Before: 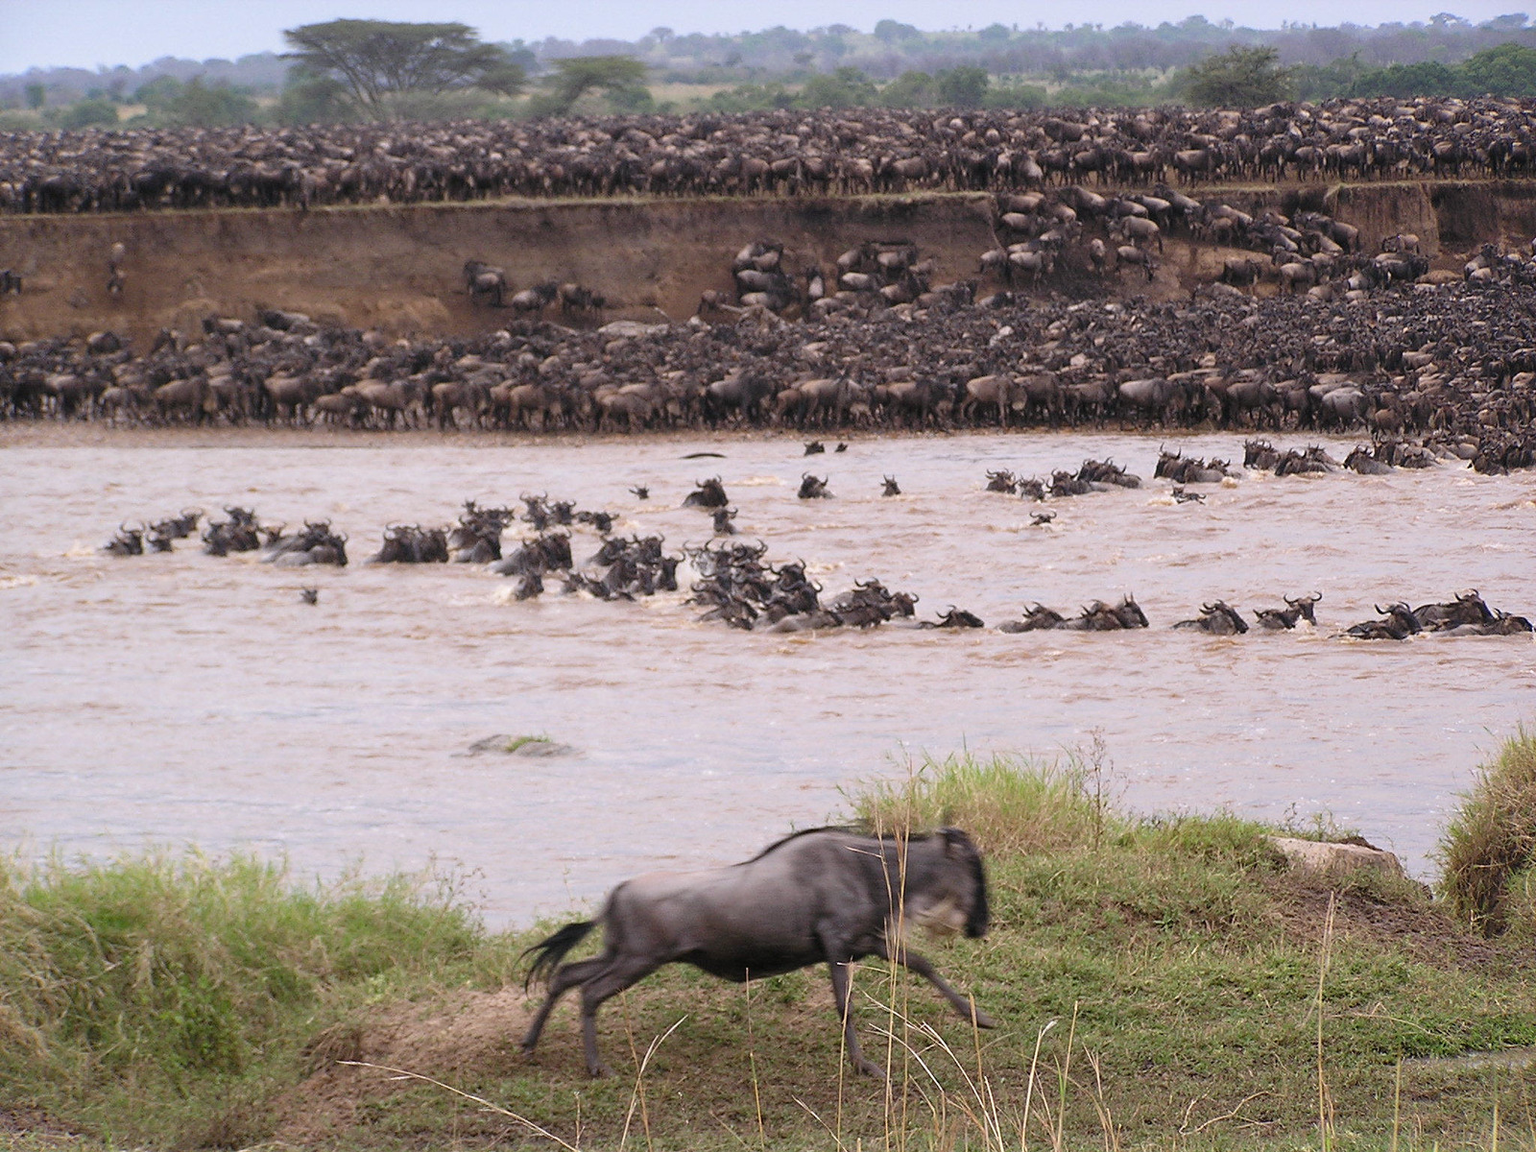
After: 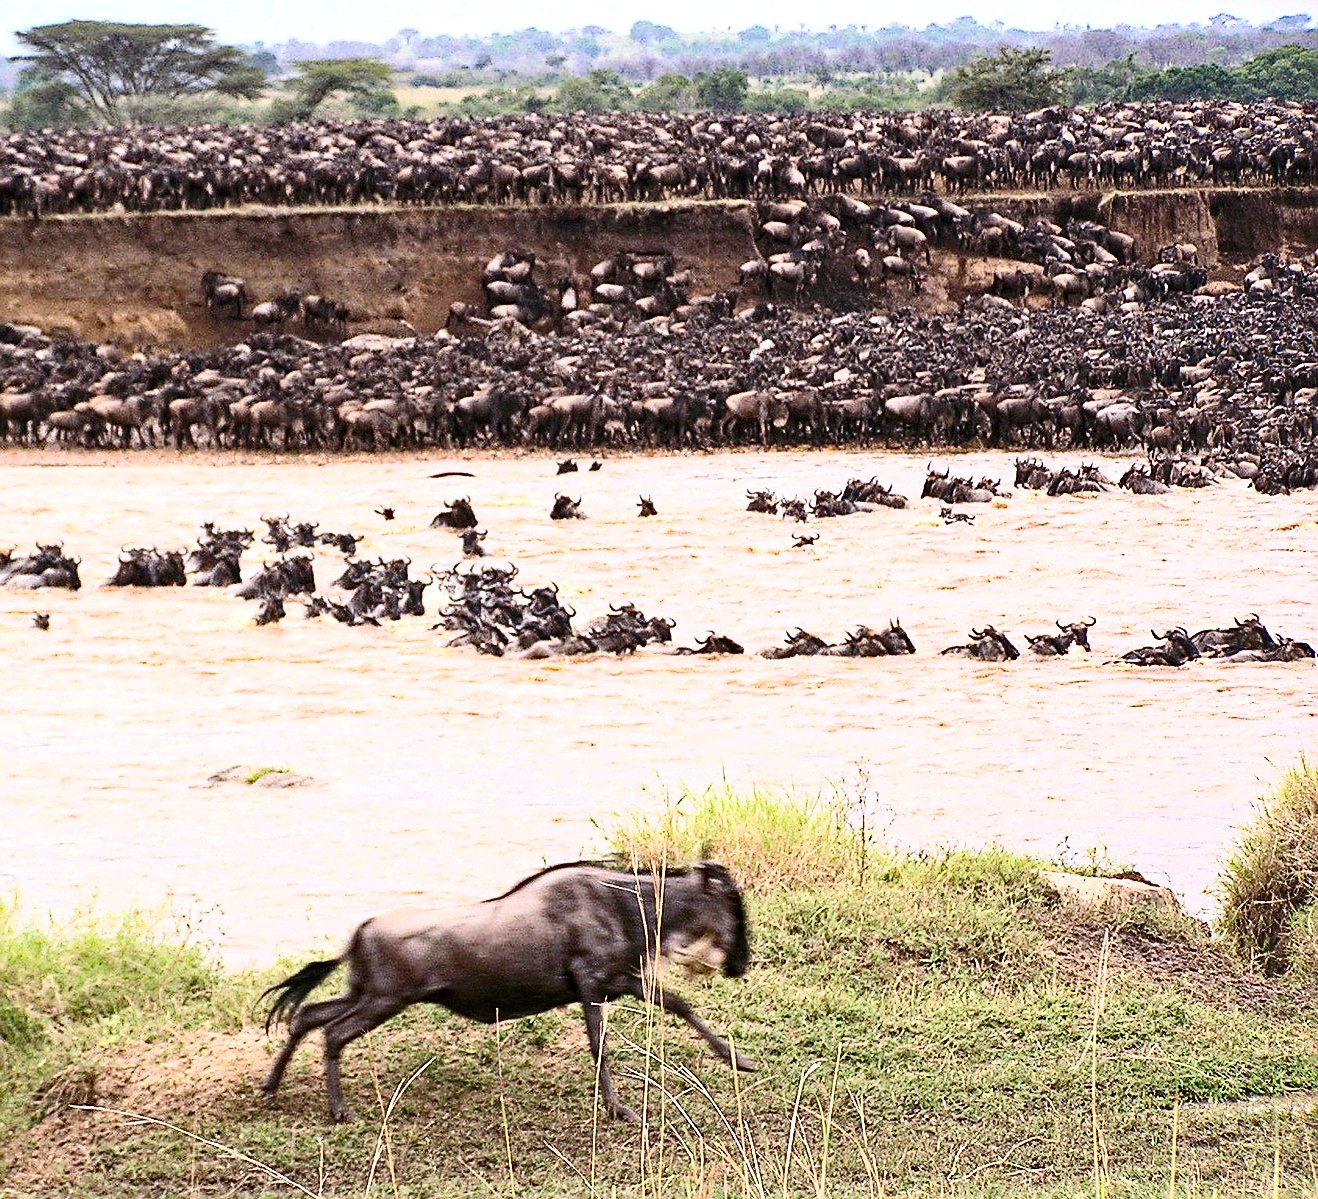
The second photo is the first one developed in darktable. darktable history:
crop: left 17.582%, bottom 0.031%
sharpen: radius 1.967
exposure: black level correction 0, exposure 0.7 EV, compensate exposure bias true, compensate highlight preservation false
haze removal: strength 0.53, distance 0.925, compatibility mode true, adaptive false
contrast brightness saturation: contrast 0.39, brightness 0.1
